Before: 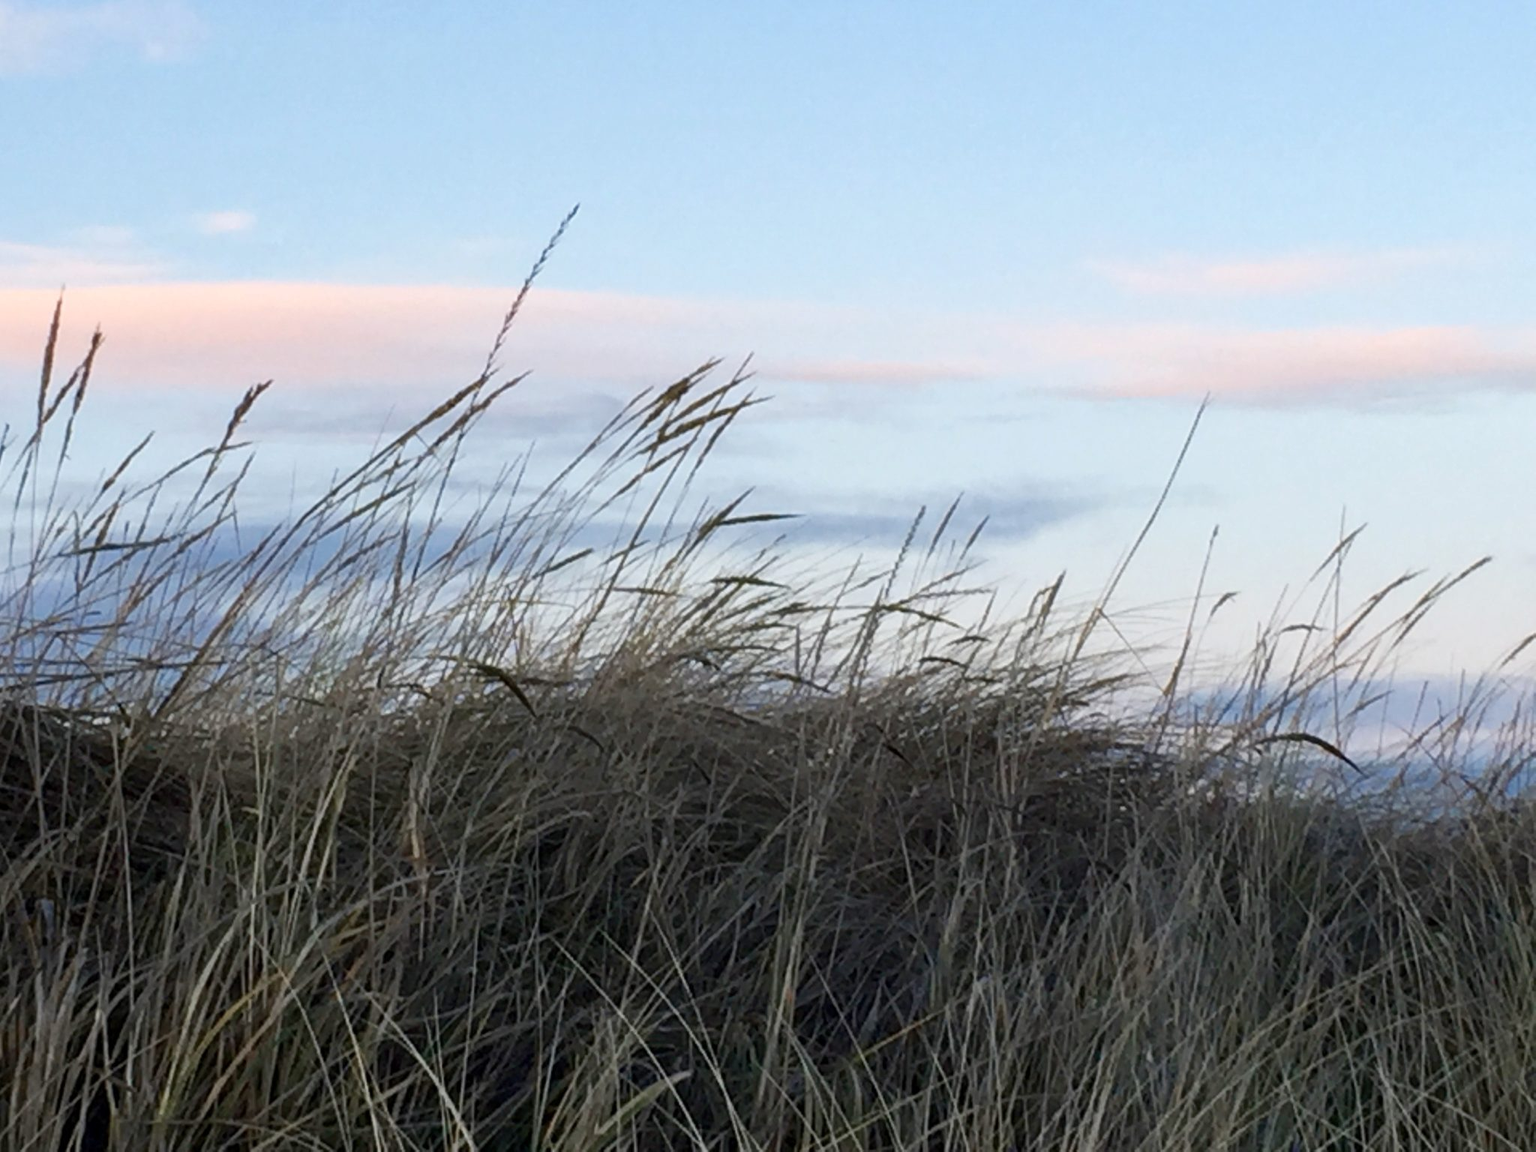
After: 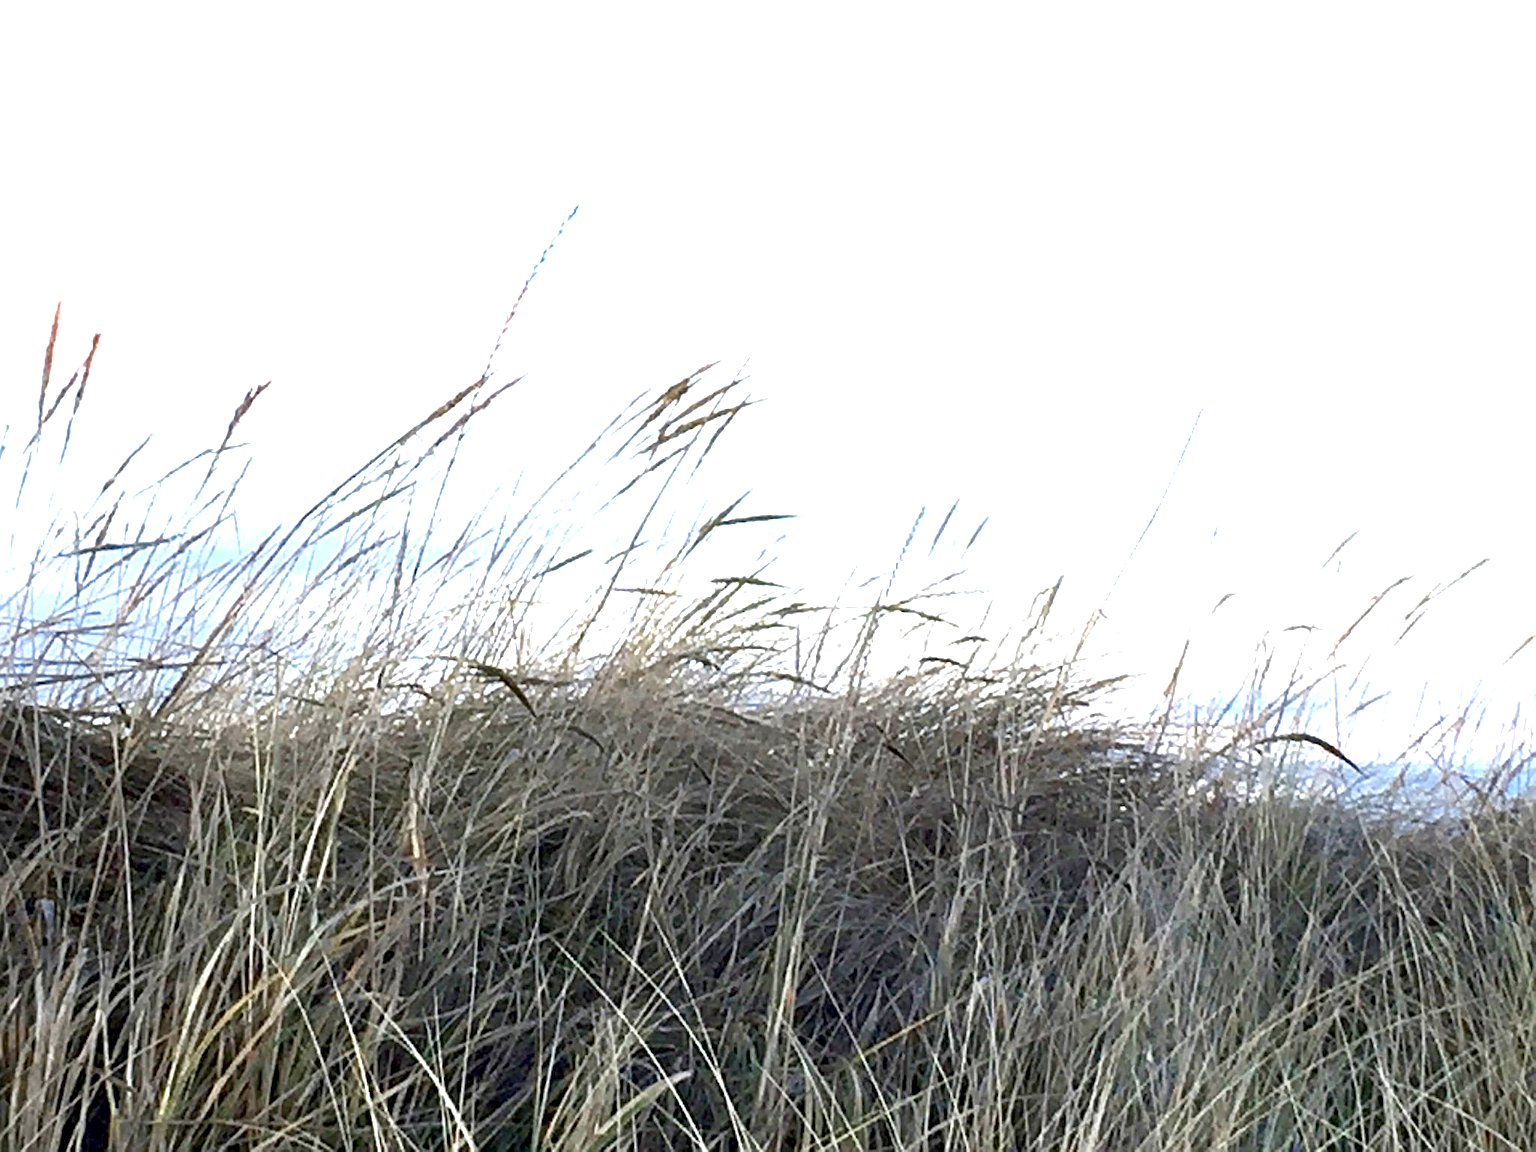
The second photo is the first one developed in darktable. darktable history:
contrast brightness saturation: saturation -0.065
sharpen: on, module defaults
exposure: black level correction 0.001, exposure 1.806 EV, compensate highlight preservation false
